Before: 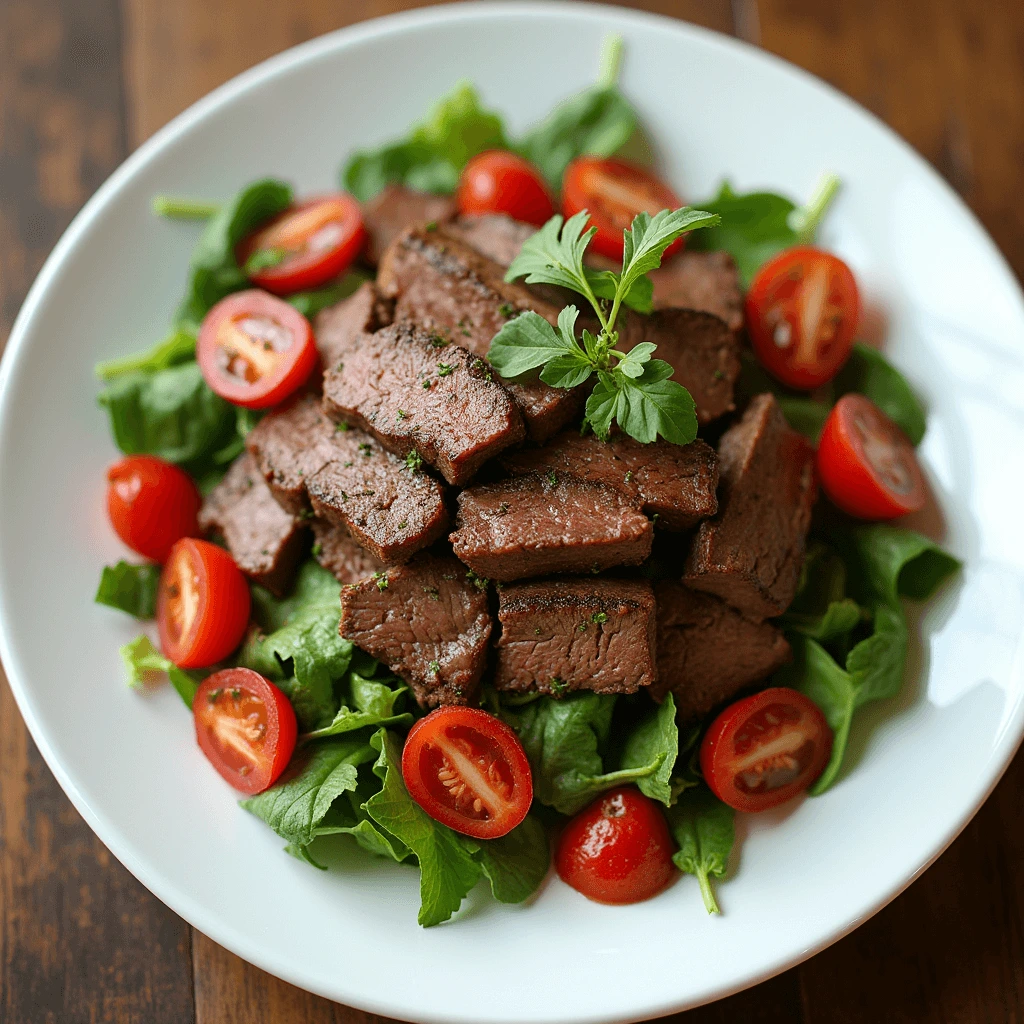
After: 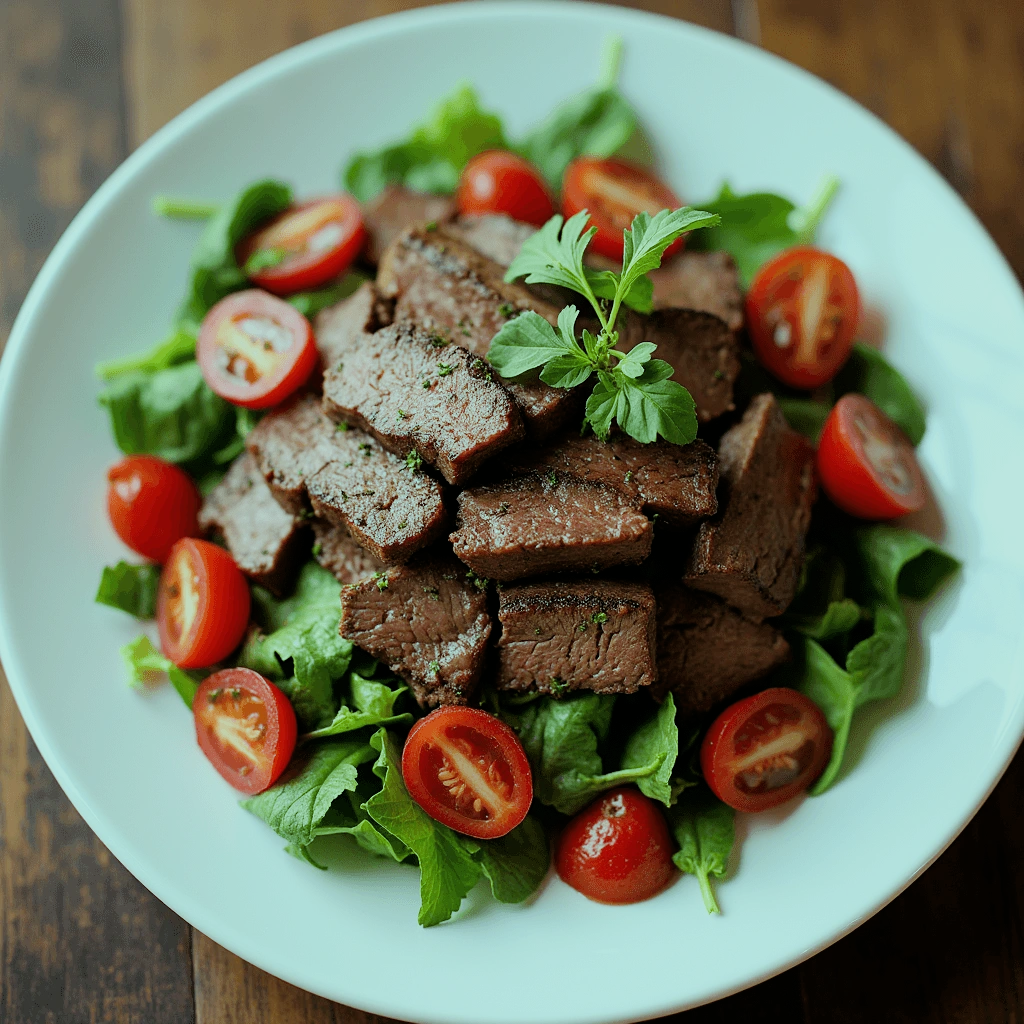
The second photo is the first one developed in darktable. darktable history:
exposure: exposure 0.081 EV, compensate highlight preservation false
filmic rgb: black relative exposure -7.65 EV, white relative exposure 4.56 EV, hardness 3.61
color balance: mode lift, gamma, gain (sRGB), lift [0.997, 0.979, 1.021, 1.011], gamma [1, 1.084, 0.916, 0.998], gain [1, 0.87, 1.13, 1.101], contrast 4.55%, contrast fulcrum 38.24%, output saturation 104.09%
